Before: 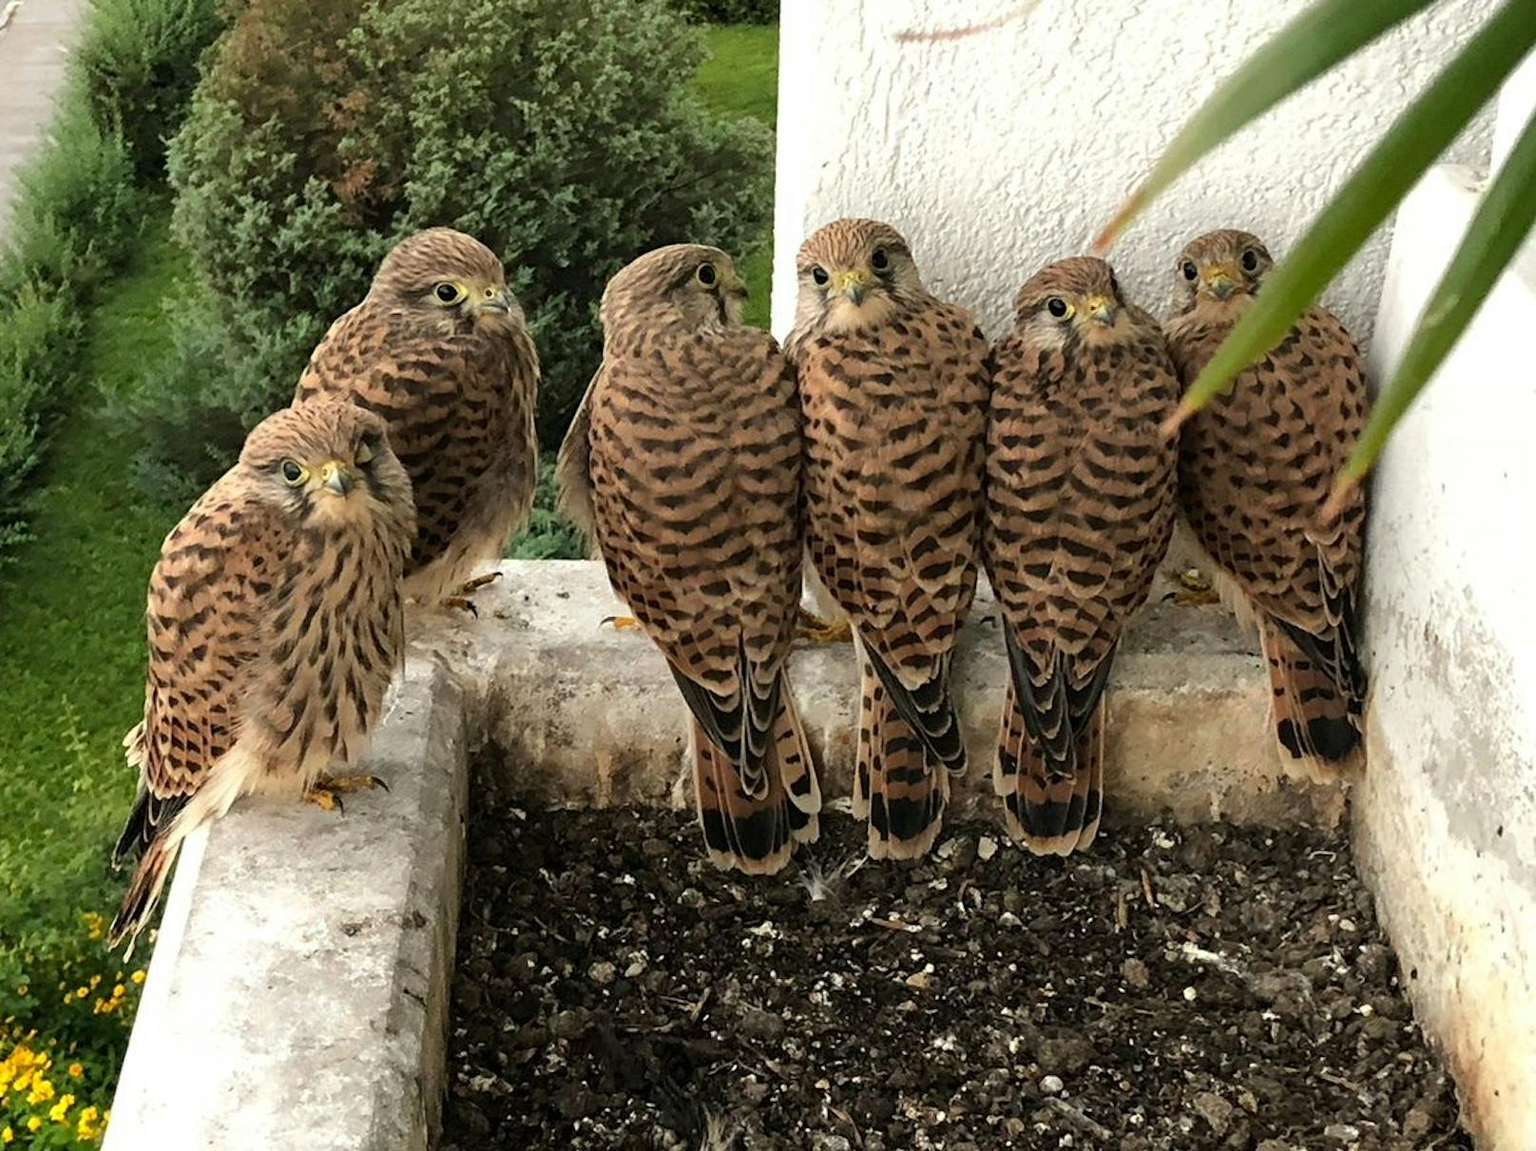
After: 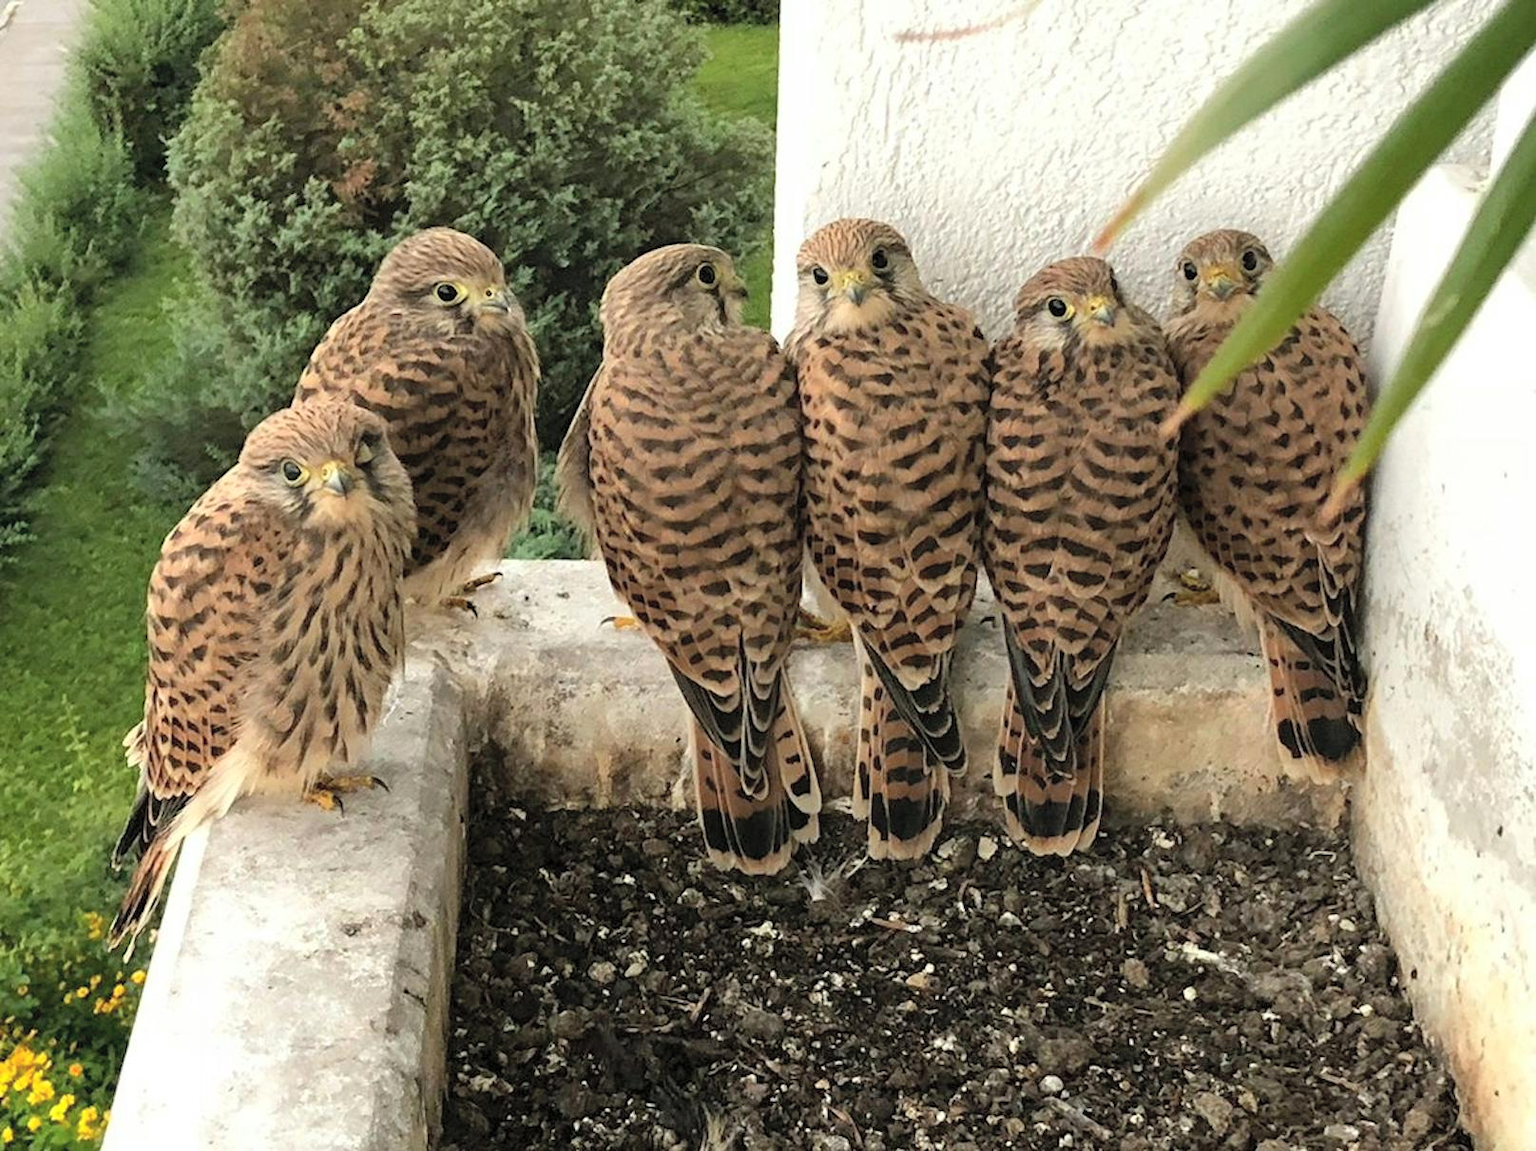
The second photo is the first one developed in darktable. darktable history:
contrast brightness saturation: brightness 0.154
